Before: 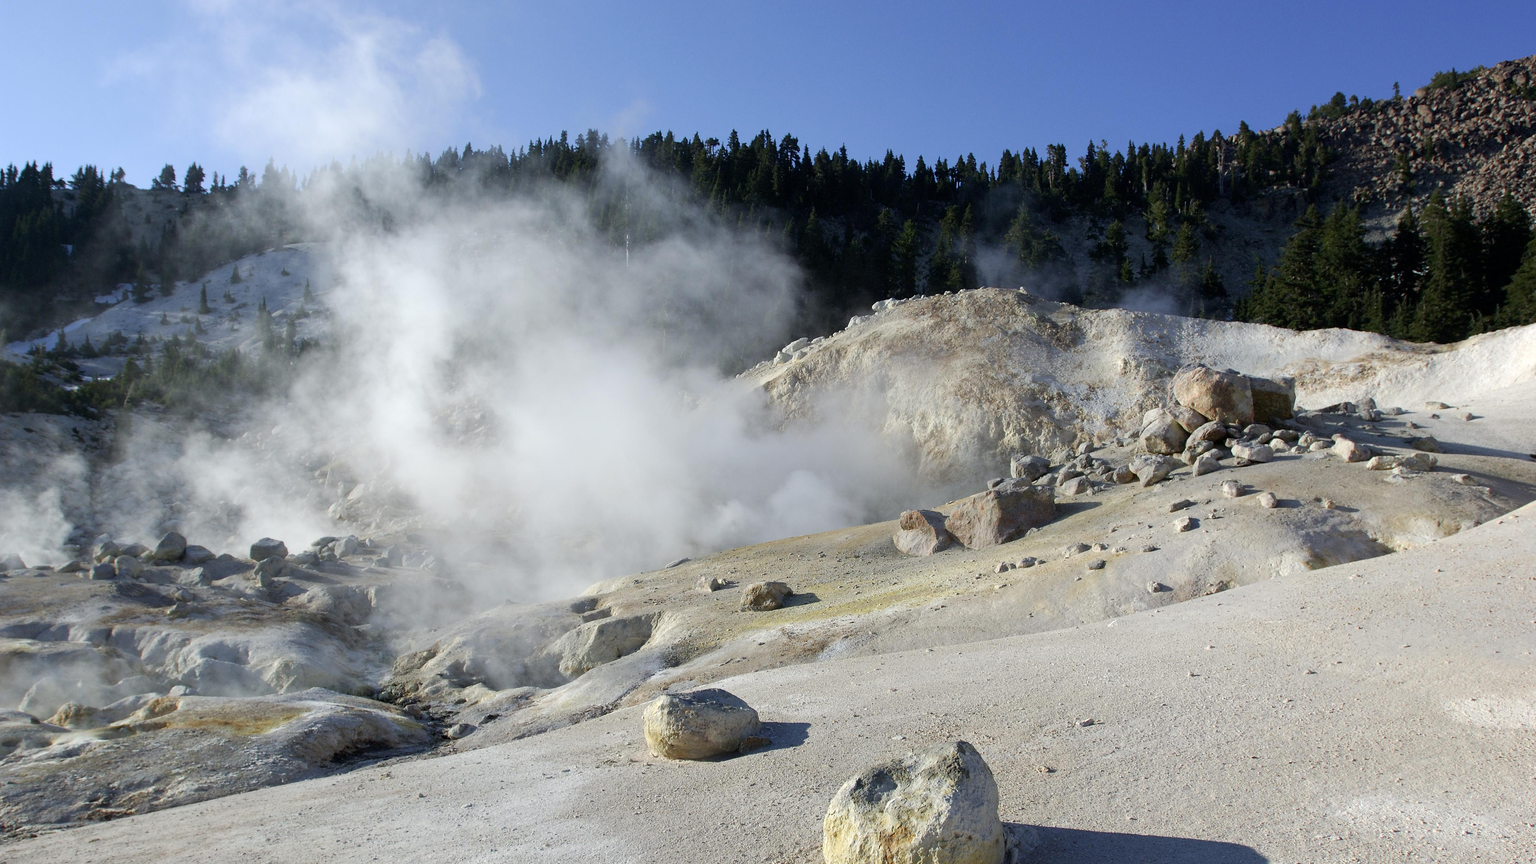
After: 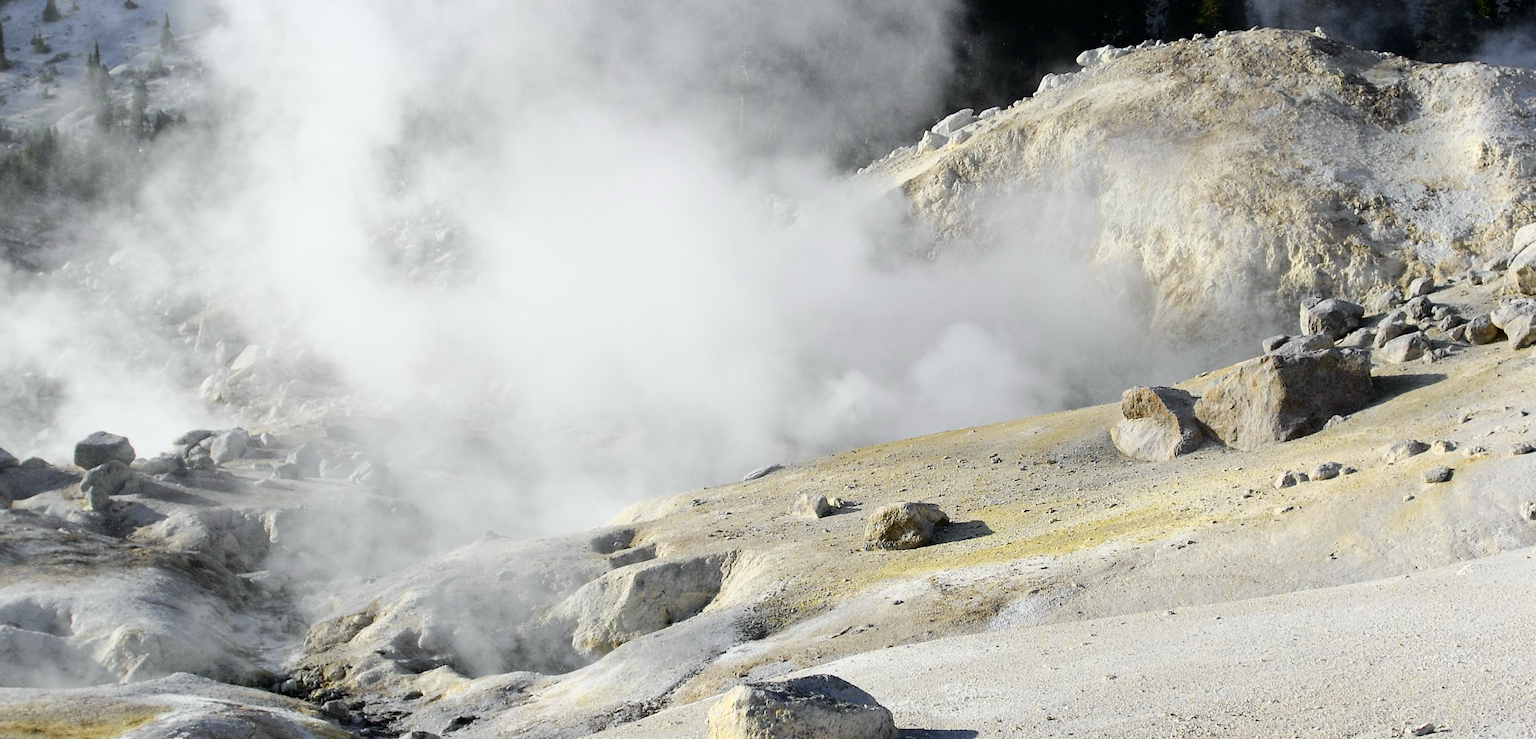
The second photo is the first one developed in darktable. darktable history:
tone curve: curves: ch0 [(0, 0) (0.136, 0.071) (0.346, 0.366) (0.489, 0.573) (0.66, 0.748) (0.858, 0.926) (1, 0.977)]; ch1 [(0, 0) (0.353, 0.344) (0.45, 0.46) (0.498, 0.498) (0.521, 0.512) (0.563, 0.559) (0.592, 0.605) (0.641, 0.673) (1, 1)]; ch2 [(0, 0) (0.333, 0.346) (0.375, 0.375) (0.424, 0.43) (0.476, 0.492) (0.502, 0.502) (0.524, 0.531) (0.579, 0.61) (0.612, 0.644) (0.641, 0.722) (1, 1)], color space Lab, independent channels, preserve colors none
crop: left 13.312%, top 31.28%, right 24.627%, bottom 15.582%
